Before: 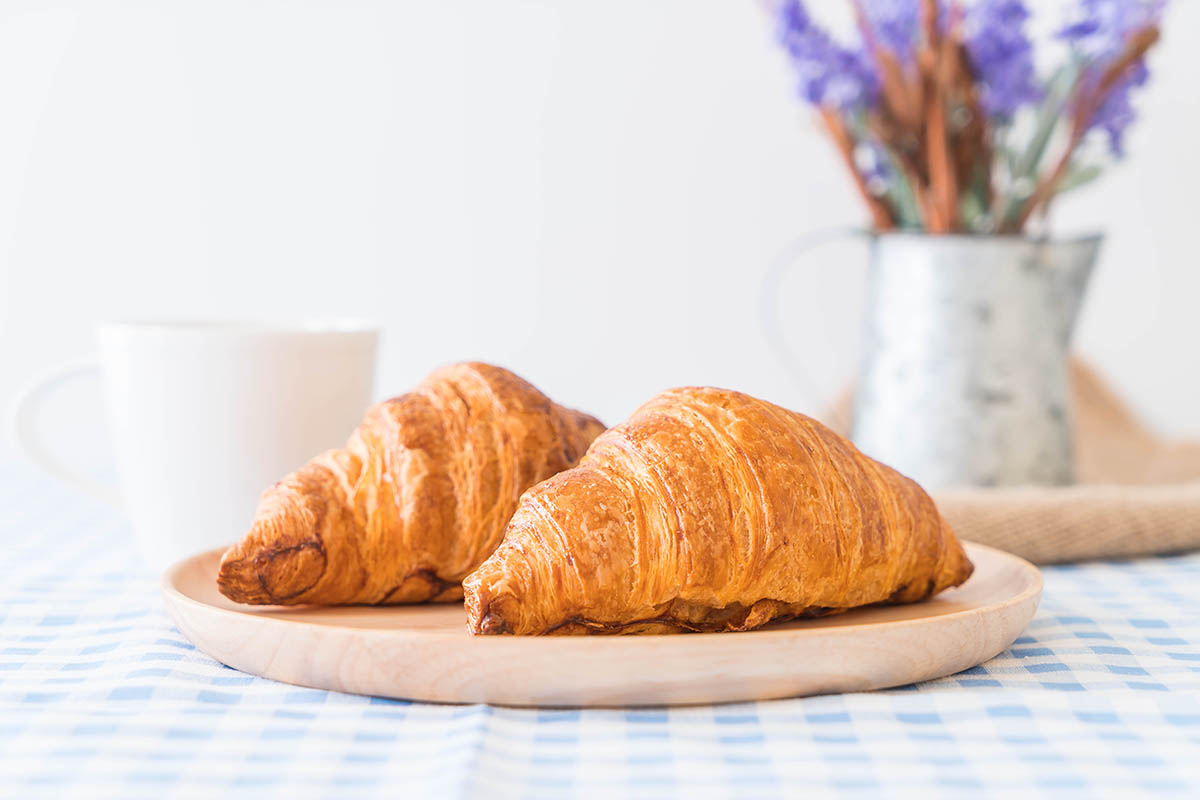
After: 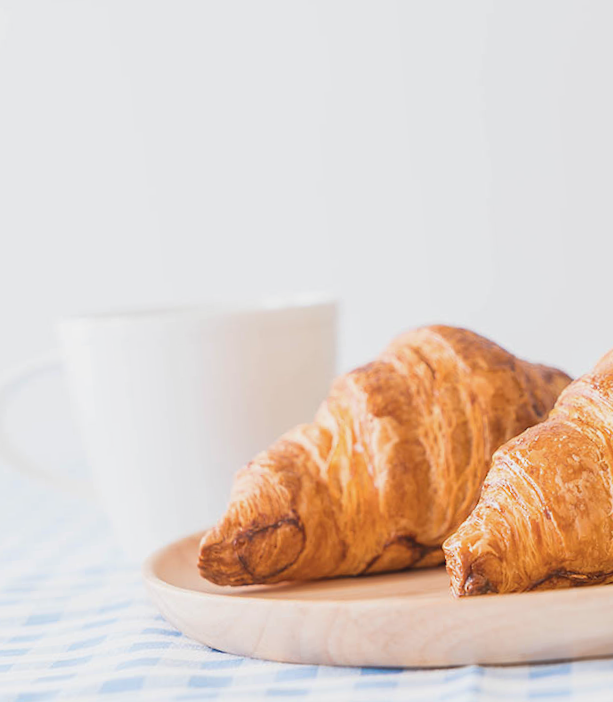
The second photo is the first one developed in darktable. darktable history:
crop: left 0.587%, right 45.588%, bottom 0.086%
contrast brightness saturation: contrast -0.1, saturation -0.1
rotate and perspective: rotation -5°, crop left 0.05, crop right 0.952, crop top 0.11, crop bottom 0.89
